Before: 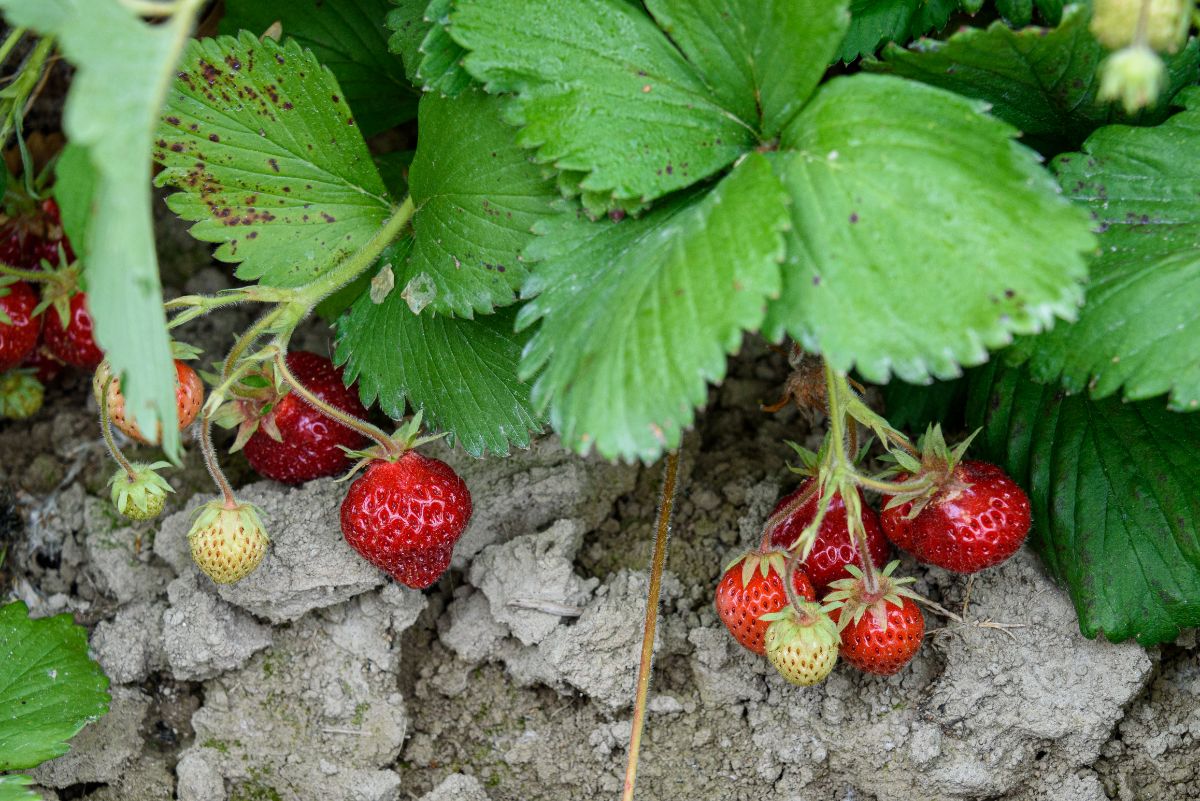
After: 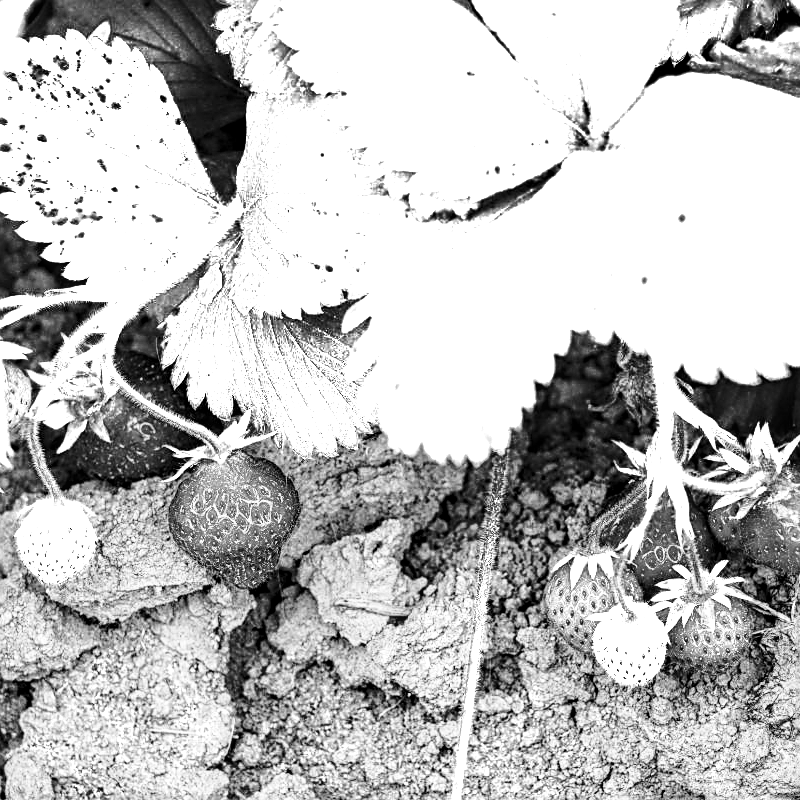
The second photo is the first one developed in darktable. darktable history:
haze removal: compatibility mode true, adaptive false
crop and rotate: left 14.343%, right 18.929%
sharpen: on, module defaults
local contrast: detail 130%
base curve: curves: ch0 [(0, 0) (0.028, 0.03) (0.121, 0.232) (0.46, 0.748) (0.859, 0.968) (1, 1)], preserve colors none
color zones: curves: ch0 [(0, 0.554) (0.146, 0.662) (0.293, 0.86) (0.503, 0.774) (0.637, 0.106) (0.74, 0.072) (0.866, 0.488) (0.998, 0.569)]; ch1 [(0, 0) (0.143, 0) (0.286, 0) (0.429, 0) (0.571, 0) (0.714, 0) (0.857, 0)]
tone curve: curves: ch0 [(0, 0) (0.405, 0.351) (1, 1)], preserve colors none
